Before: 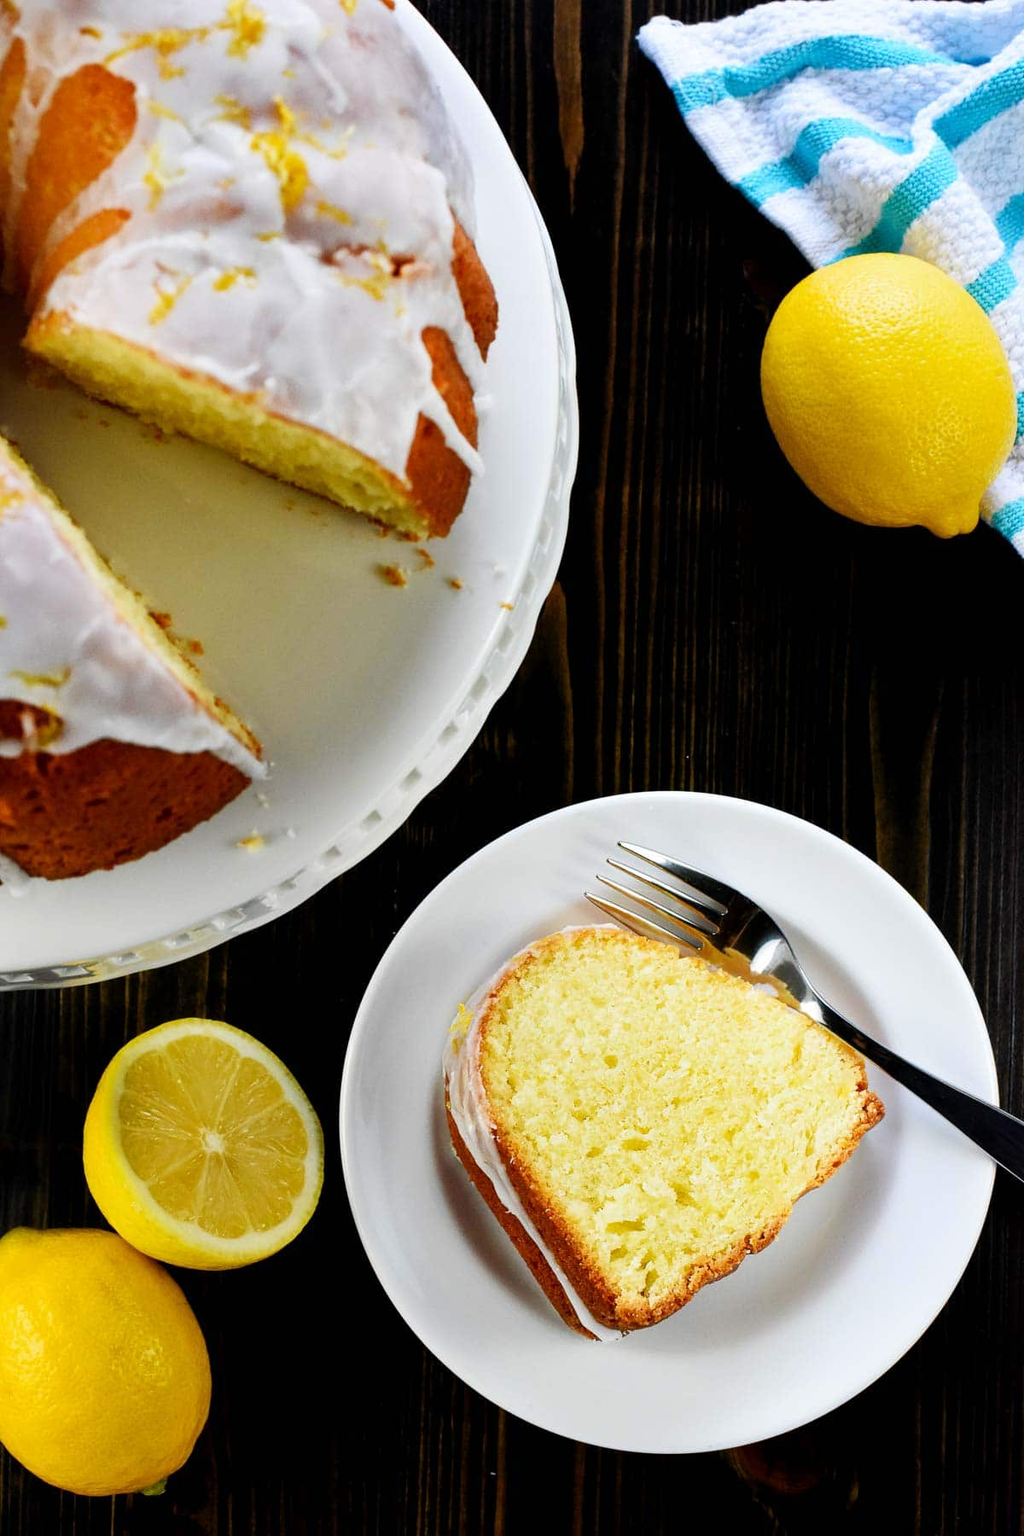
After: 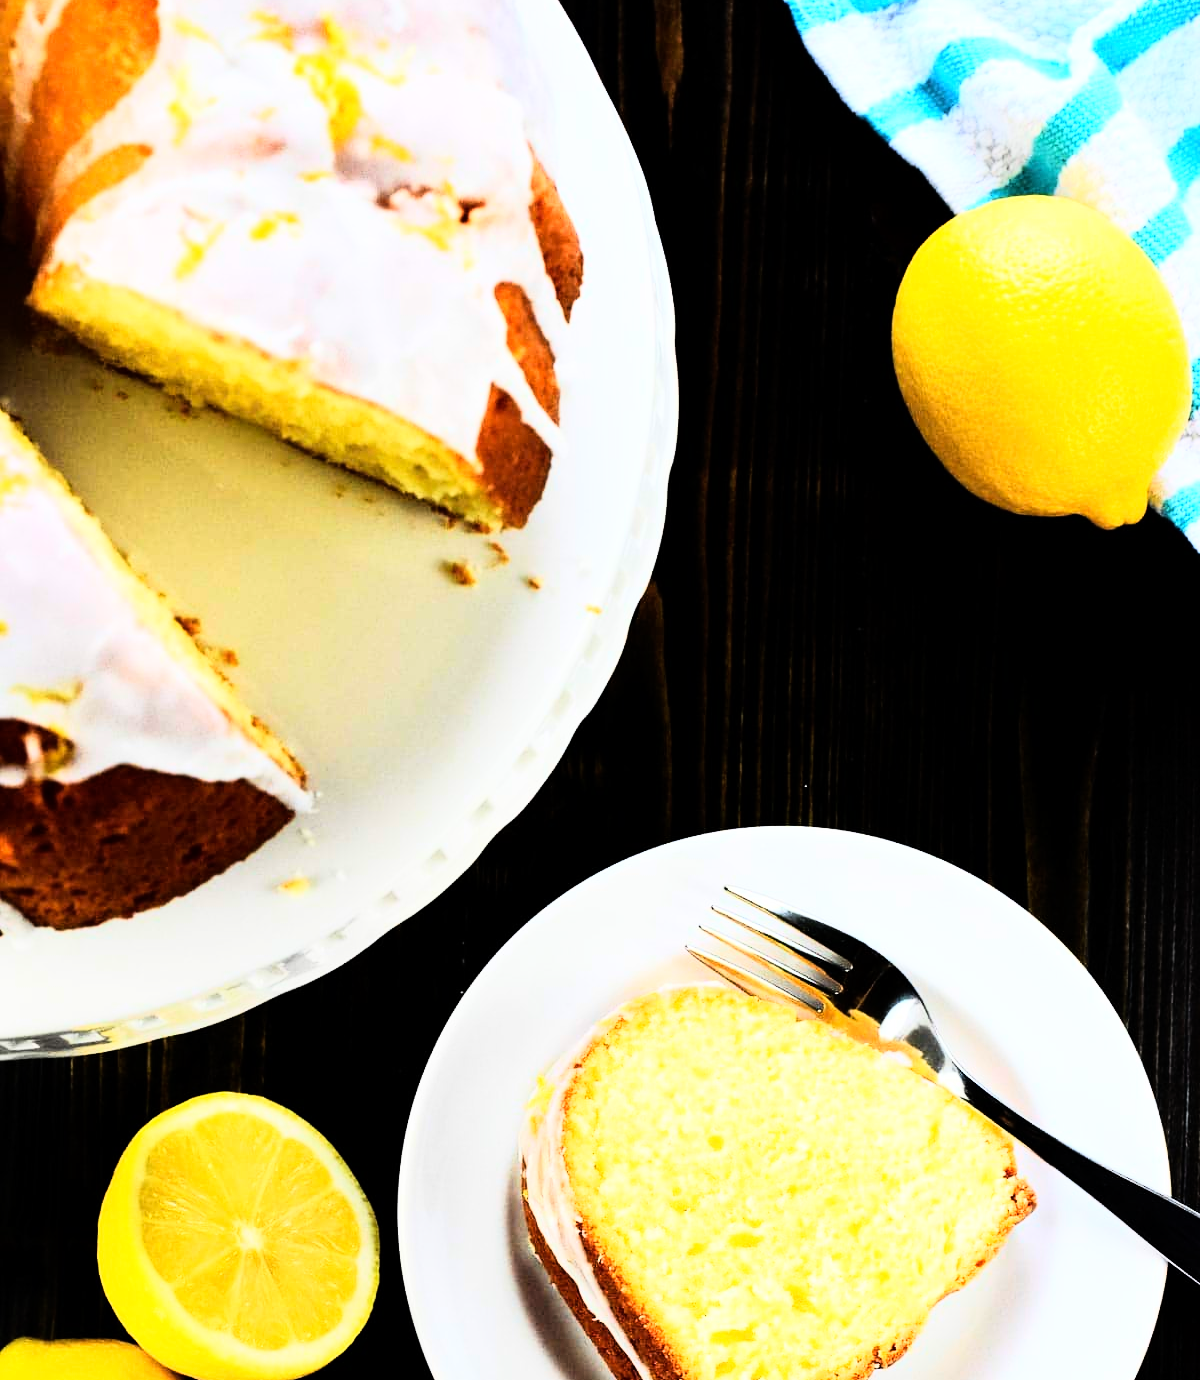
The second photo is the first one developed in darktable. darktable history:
rgb curve: curves: ch0 [(0, 0) (0.21, 0.15) (0.24, 0.21) (0.5, 0.75) (0.75, 0.96) (0.89, 0.99) (1, 1)]; ch1 [(0, 0.02) (0.21, 0.13) (0.25, 0.2) (0.5, 0.67) (0.75, 0.9) (0.89, 0.97) (1, 1)]; ch2 [(0, 0.02) (0.21, 0.13) (0.25, 0.2) (0.5, 0.67) (0.75, 0.9) (0.89, 0.97) (1, 1)], compensate middle gray true
crop: top 5.667%, bottom 17.637%
